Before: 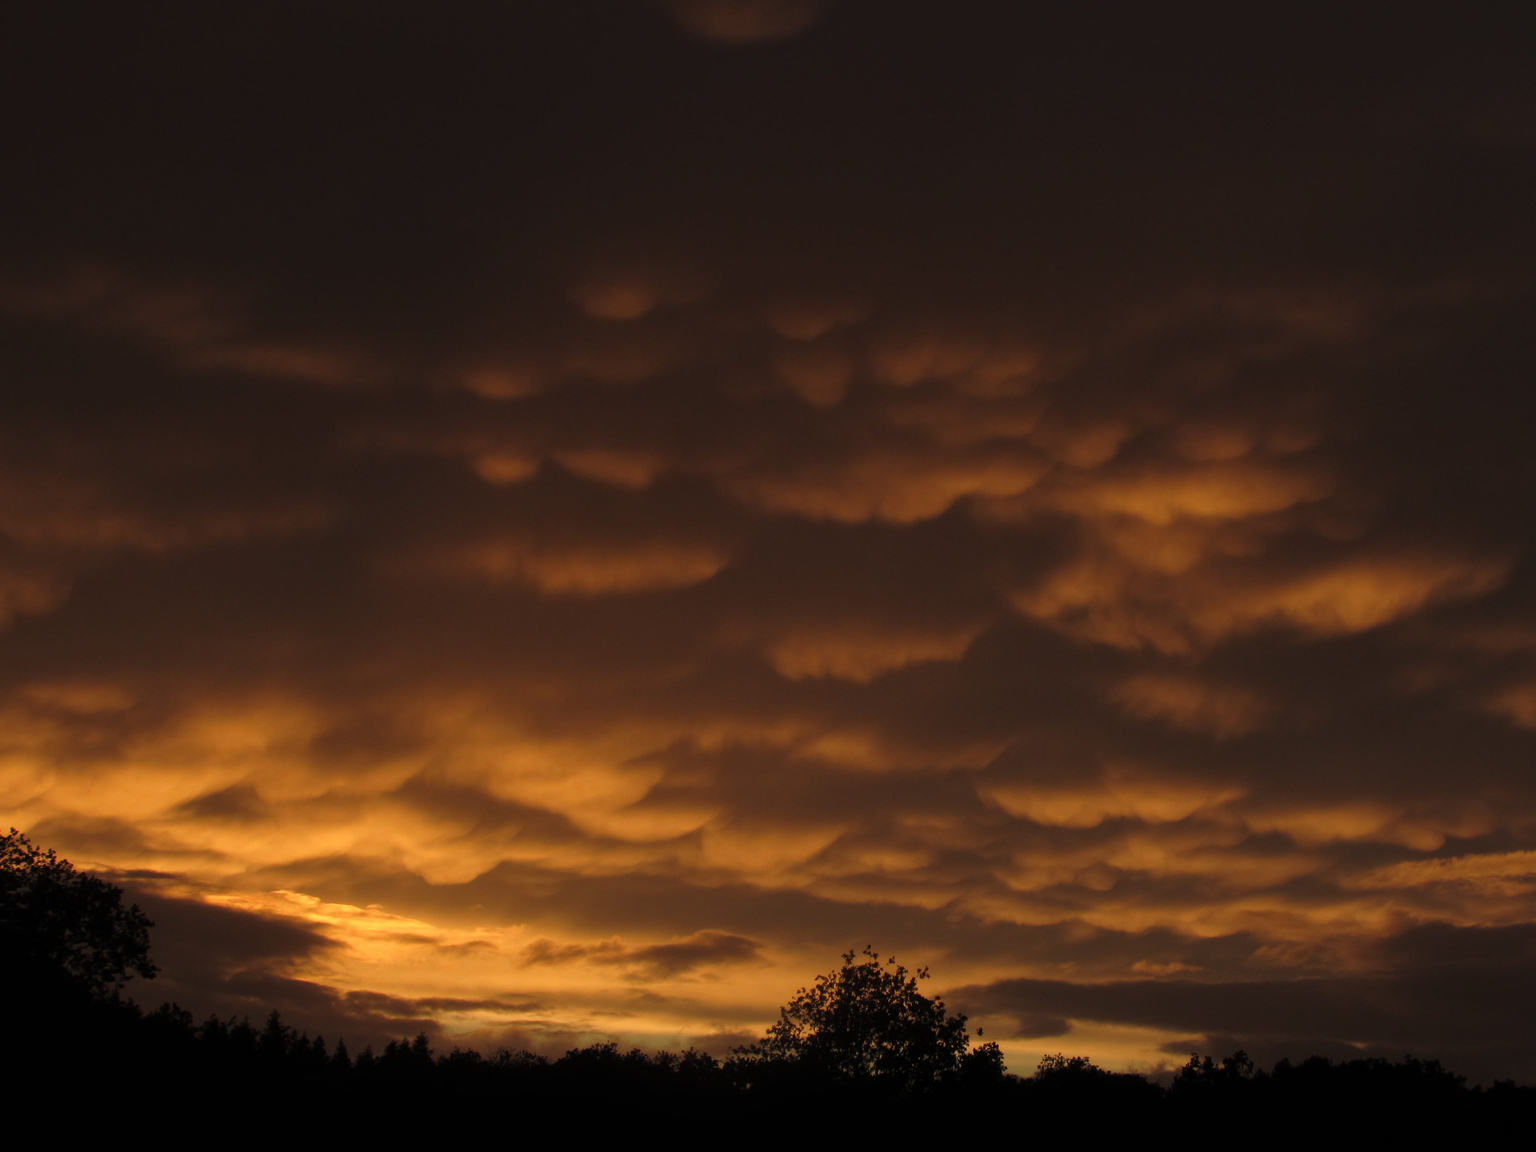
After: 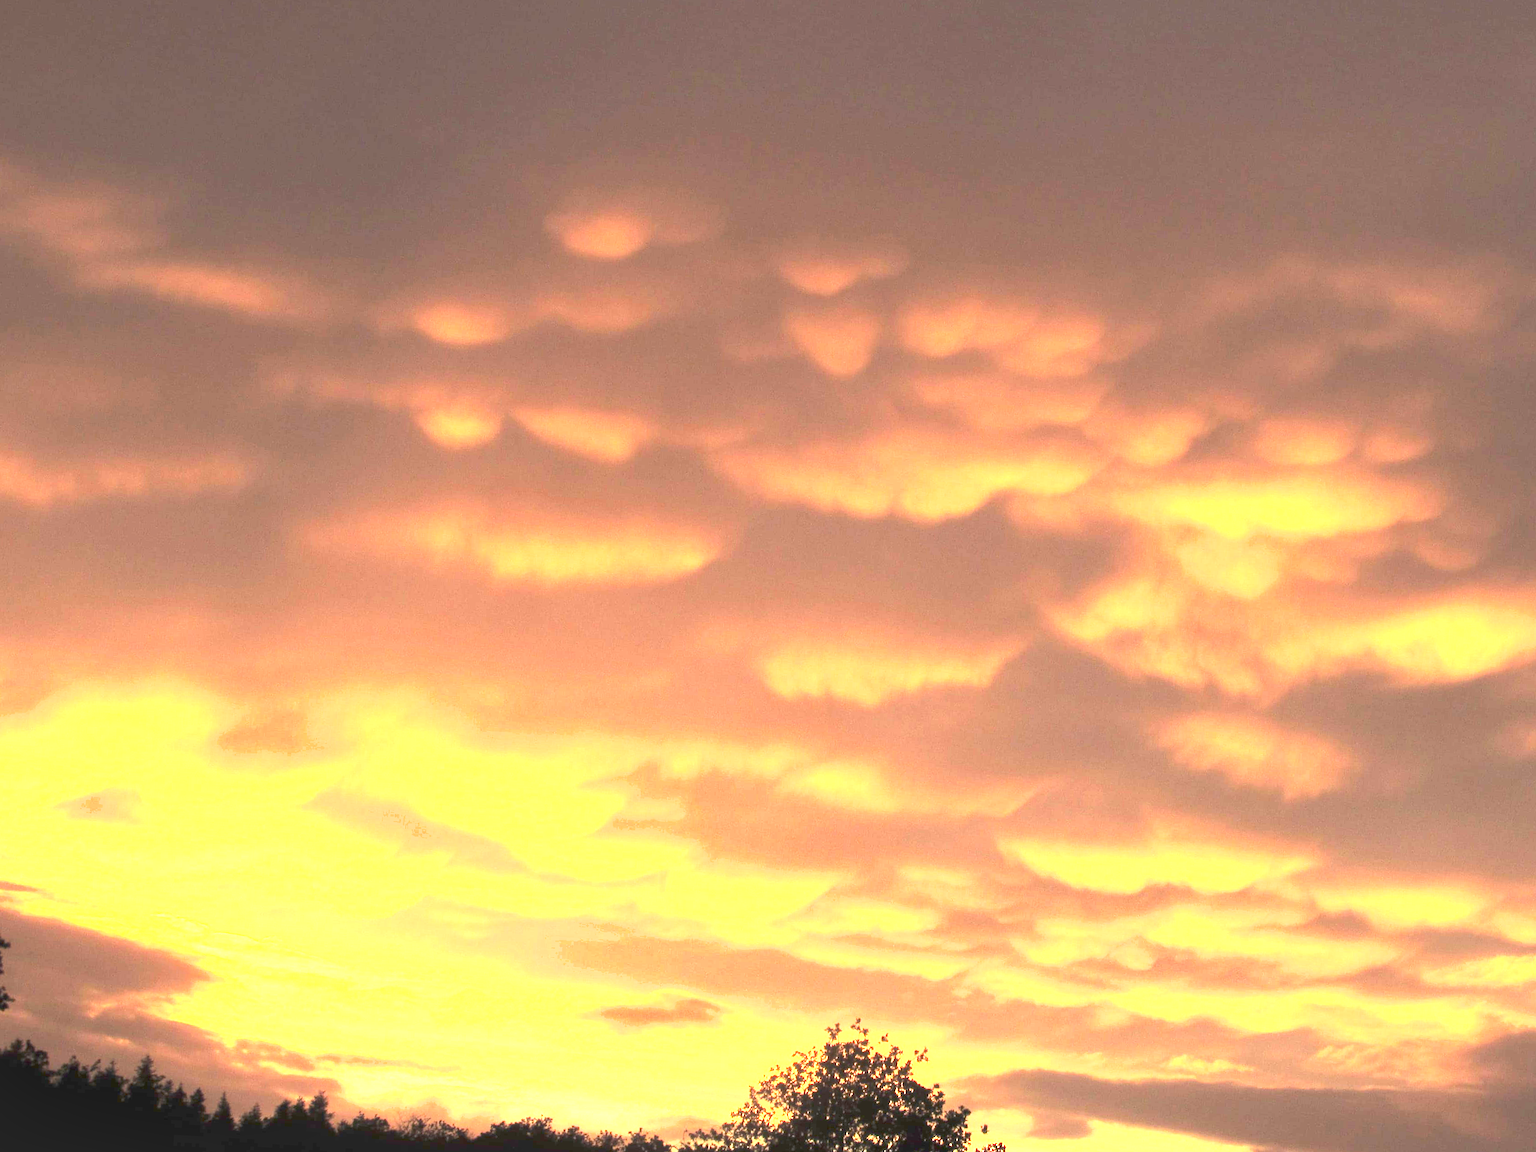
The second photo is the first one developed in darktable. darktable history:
exposure: black level correction 0, exposure 4 EV, compensate exposure bias true, compensate highlight preservation false
crop and rotate: angle -3.27°, left 5.211%, top 5.211%, right 4.607%, bottom 4.607%
shadows and highlights: shadows 62.66, white point adjustment 0.37, highlights -34.44, compress 83.82%
